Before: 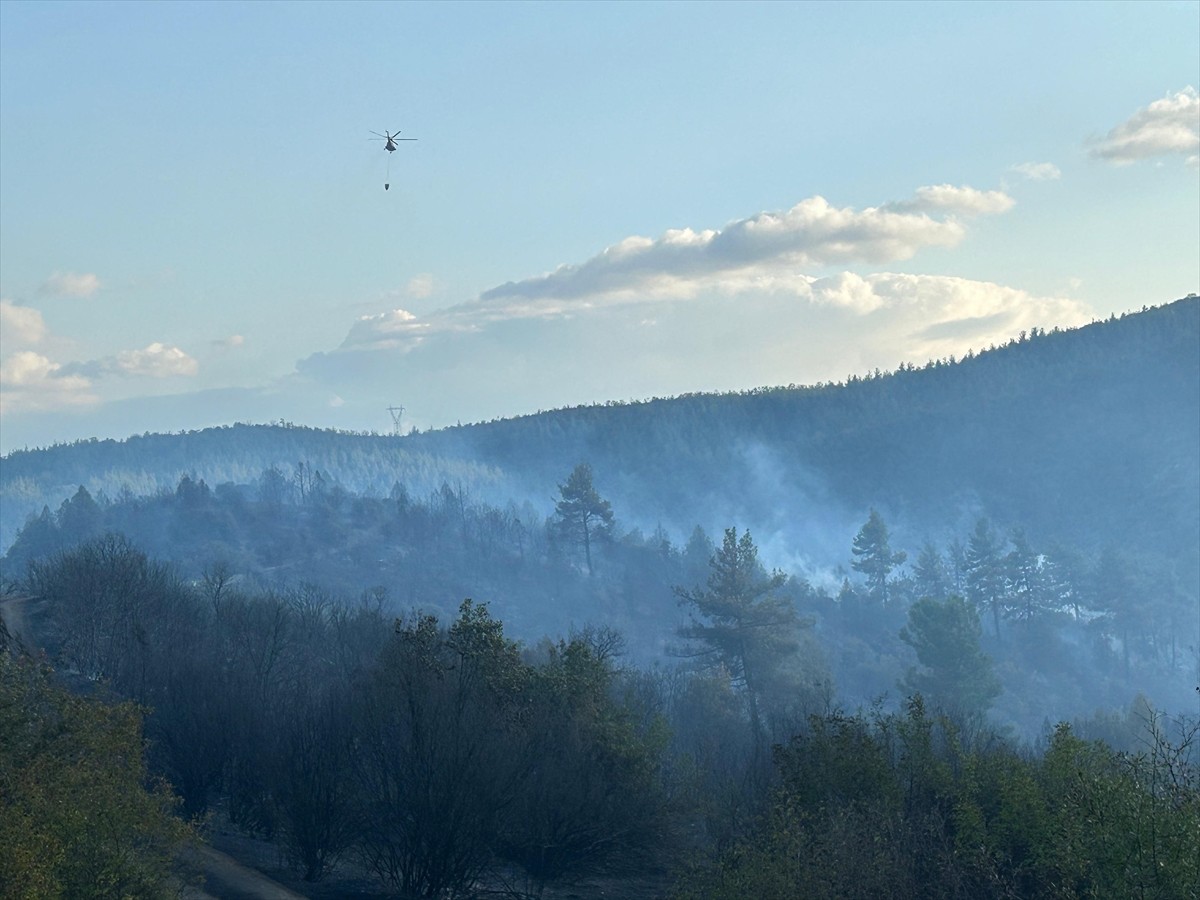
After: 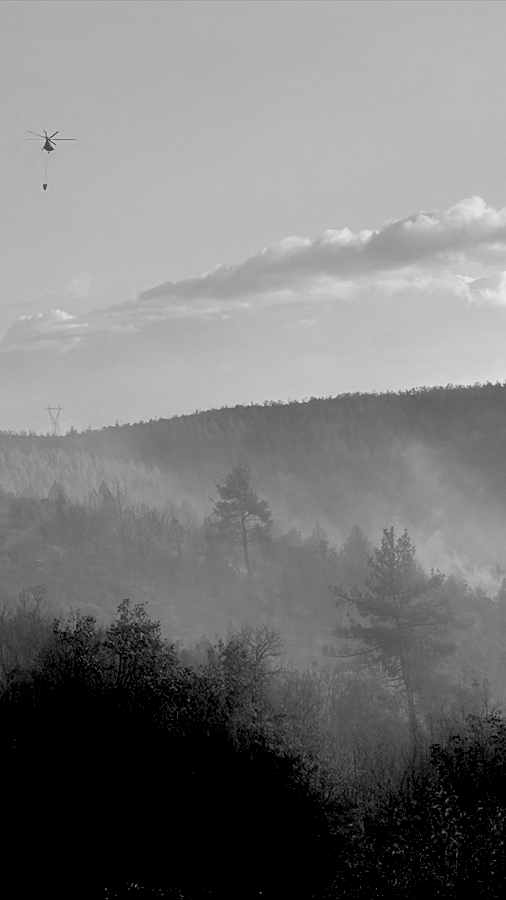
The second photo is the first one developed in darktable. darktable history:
monochrome: on, module defaults
color zones: curves: ch1 [(0, 0.523) (0.143, 0.545) (0.286, 0.52) (0.429, 0.506) (0.571, 0.503) (0.714, 0.503) (0.857, 0.508) (1, 0.523)]
crop: left 28.583%, right 29.231%
contrast equalizer: octaves 7, y [[0.6 ×6], [0.55 ×6], [0 ×6], [0 ×6], [0 ×6]], mix -1
color balance: mode lift, gamma, gain (sRGB)
exposure: exposure -0.177 EV, compensate highlight preservation false
rgb levels: levels [[0.029, 0.461, 0.922], [0, 0.5, 1], [0, 0.5, 1]]
shadows and highlights: soften with gaussian
